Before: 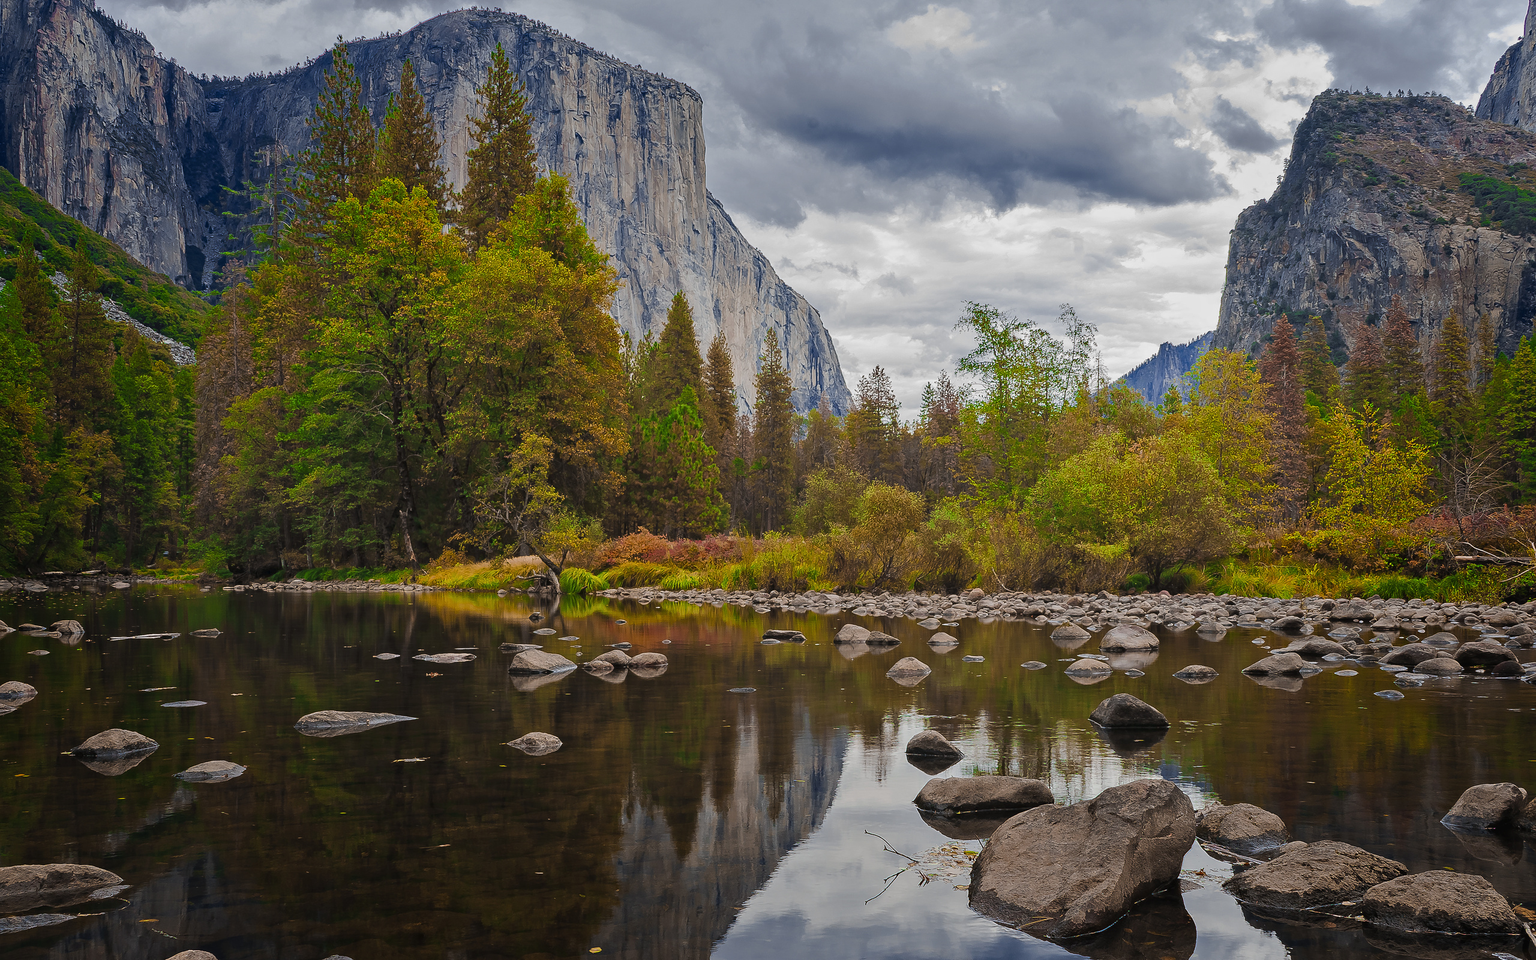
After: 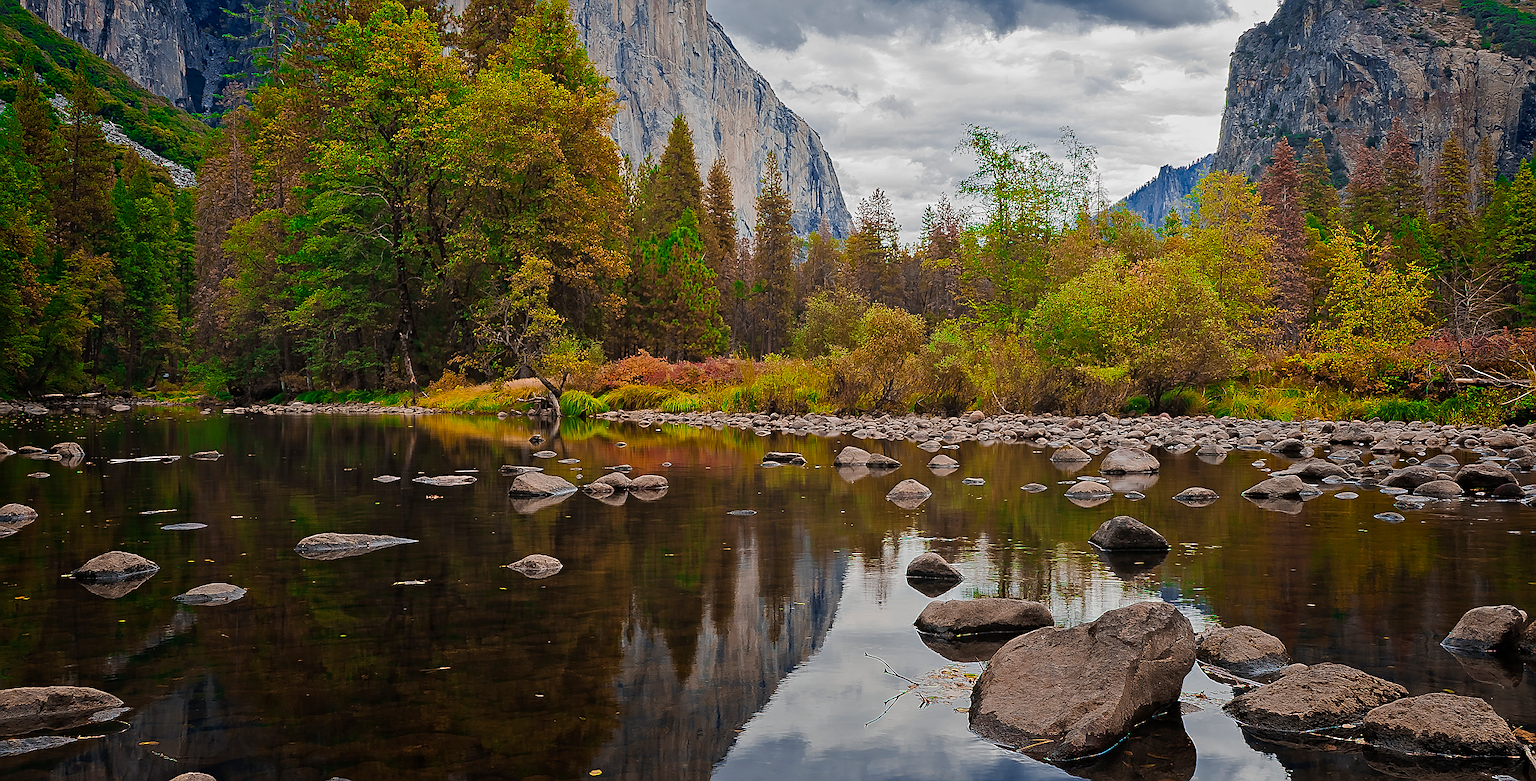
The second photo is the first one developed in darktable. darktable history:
sharpen: on, module defaults
crop and rotate: top 18.507%
